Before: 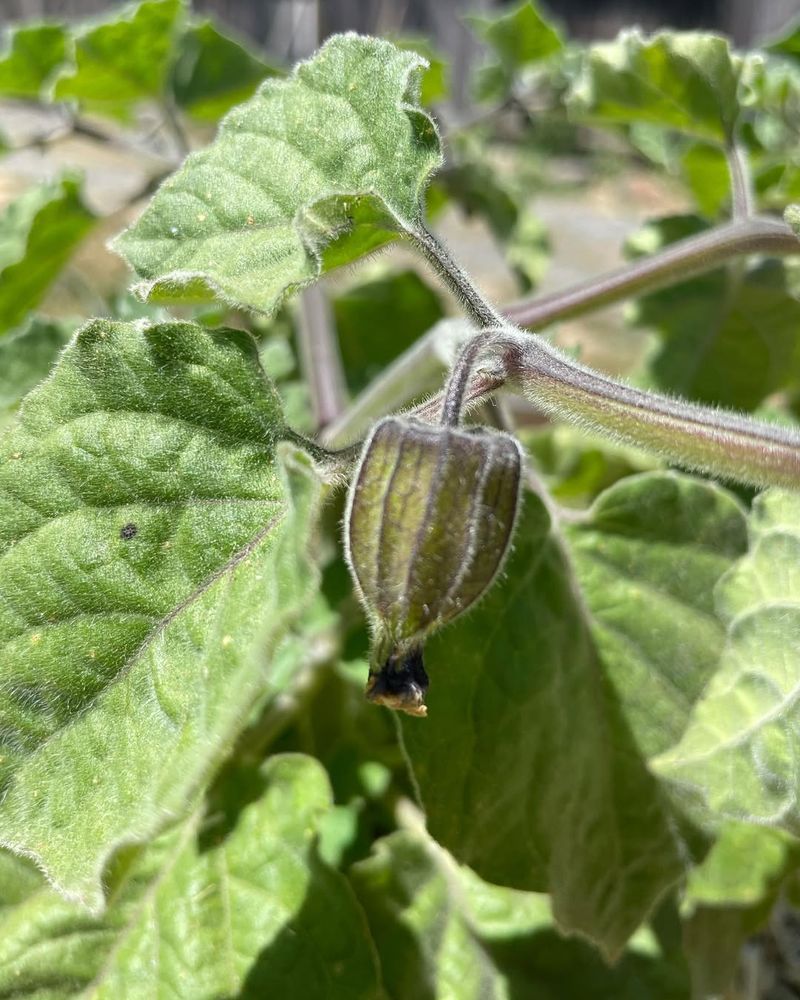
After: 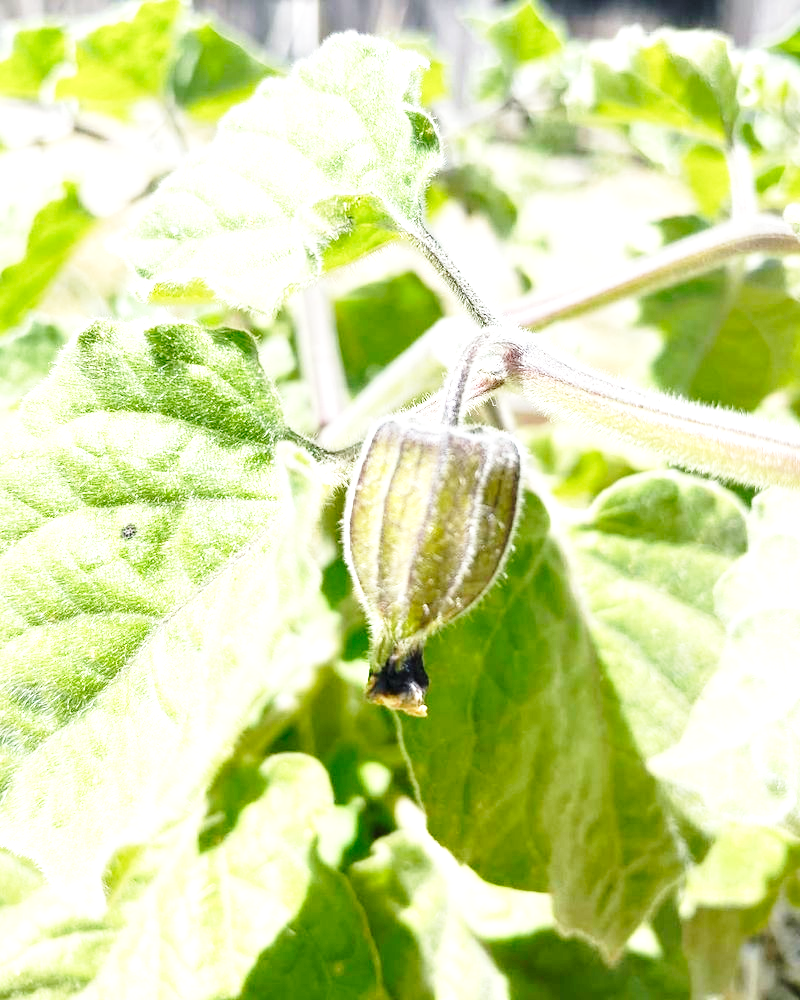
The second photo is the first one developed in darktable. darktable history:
exposure: black level correction 0, exposure 1.281 EV, compensate highlight preservation false
base curve: curves: ch0 [(0, 0) (0.028, 0.03) (0.121, 0.232) (0.46, 0.748) (0.859, 0.968) (1, 1)], preserve colors none
